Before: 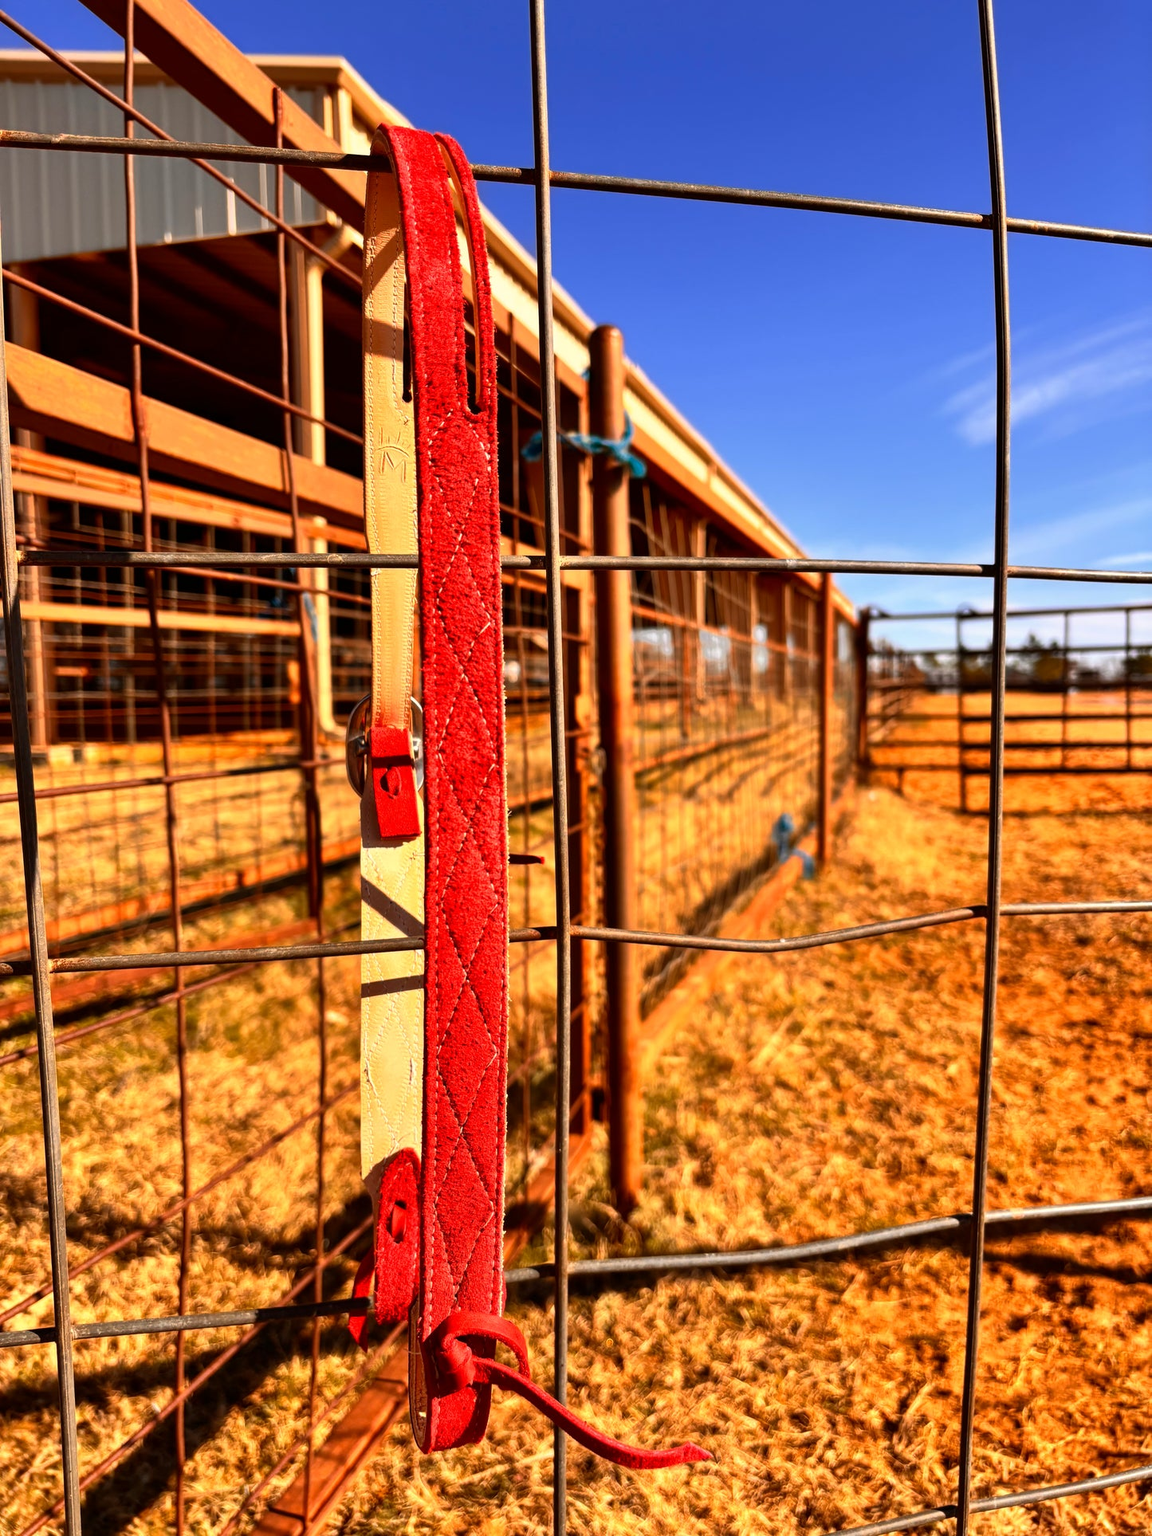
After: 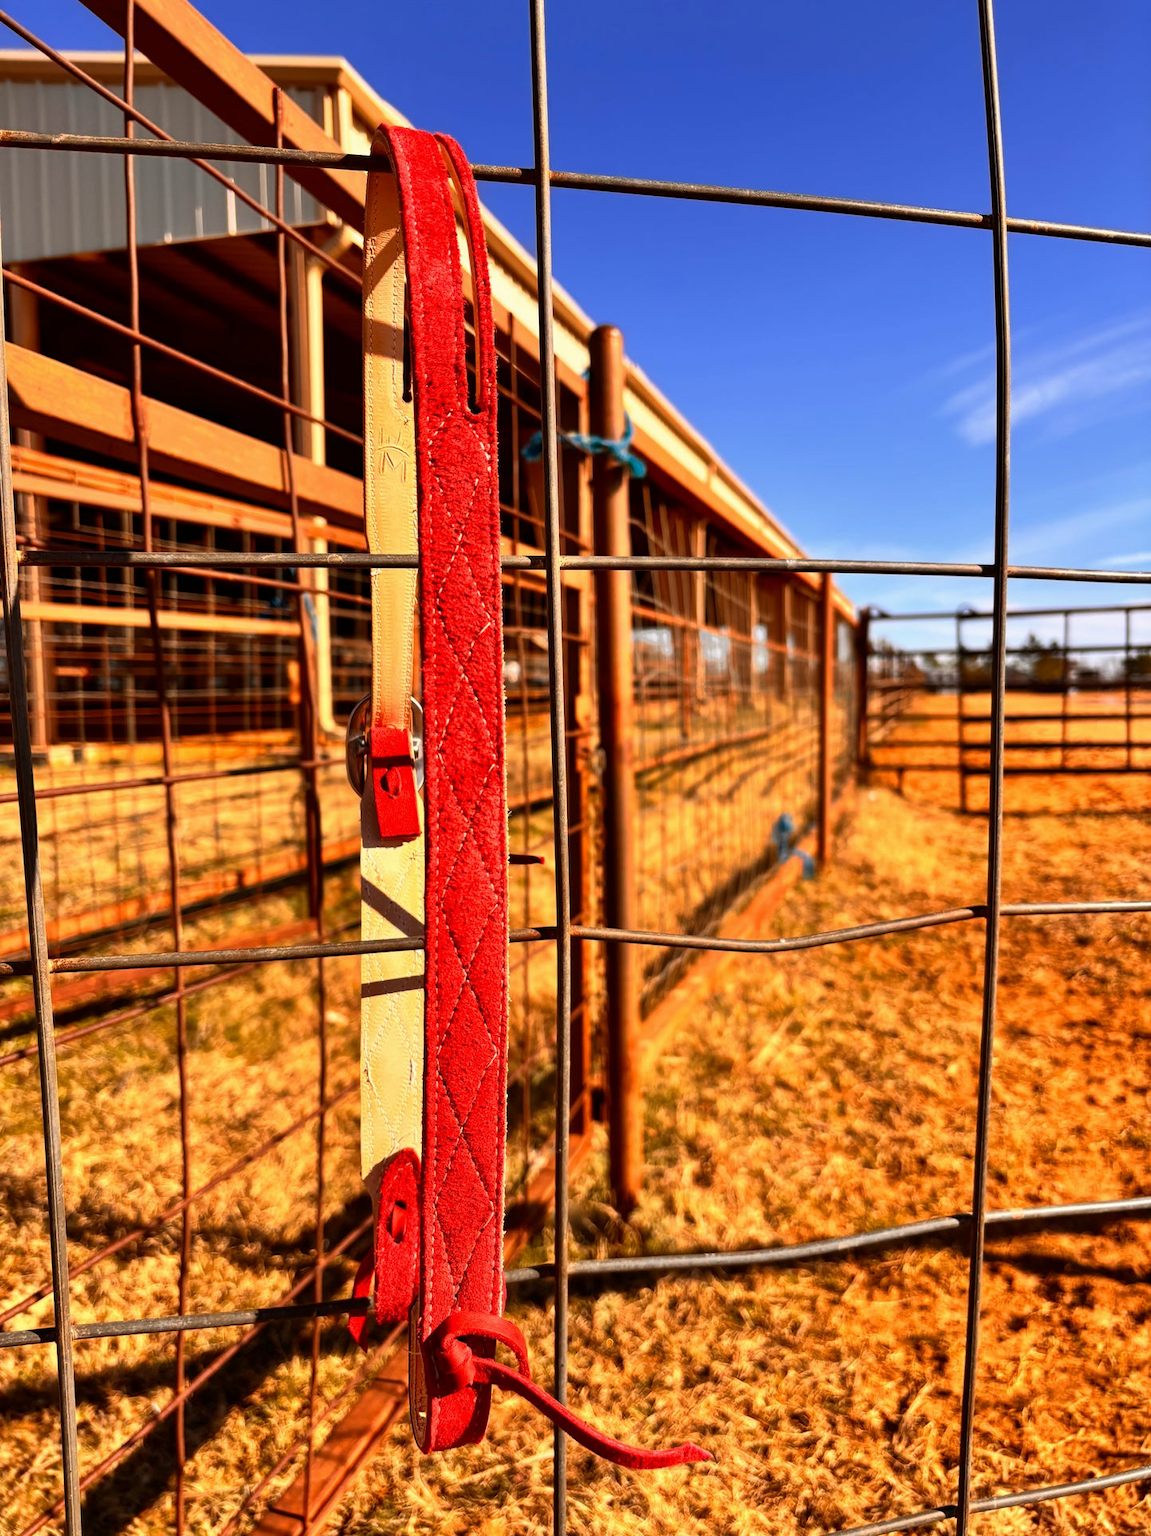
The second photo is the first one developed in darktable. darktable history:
exposure: exposure -0.028 EV, compensate exposure bias true, compensate highlight preservation false
